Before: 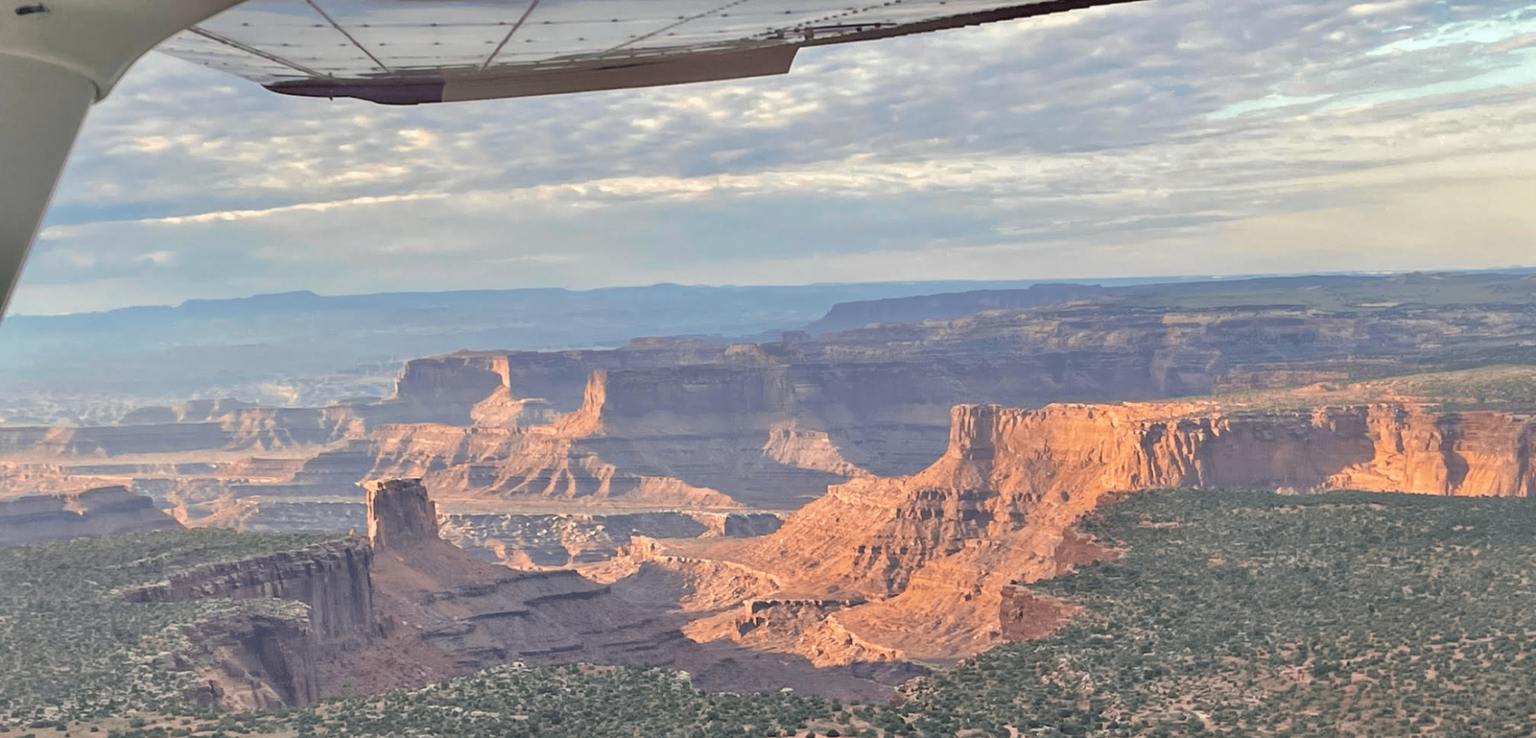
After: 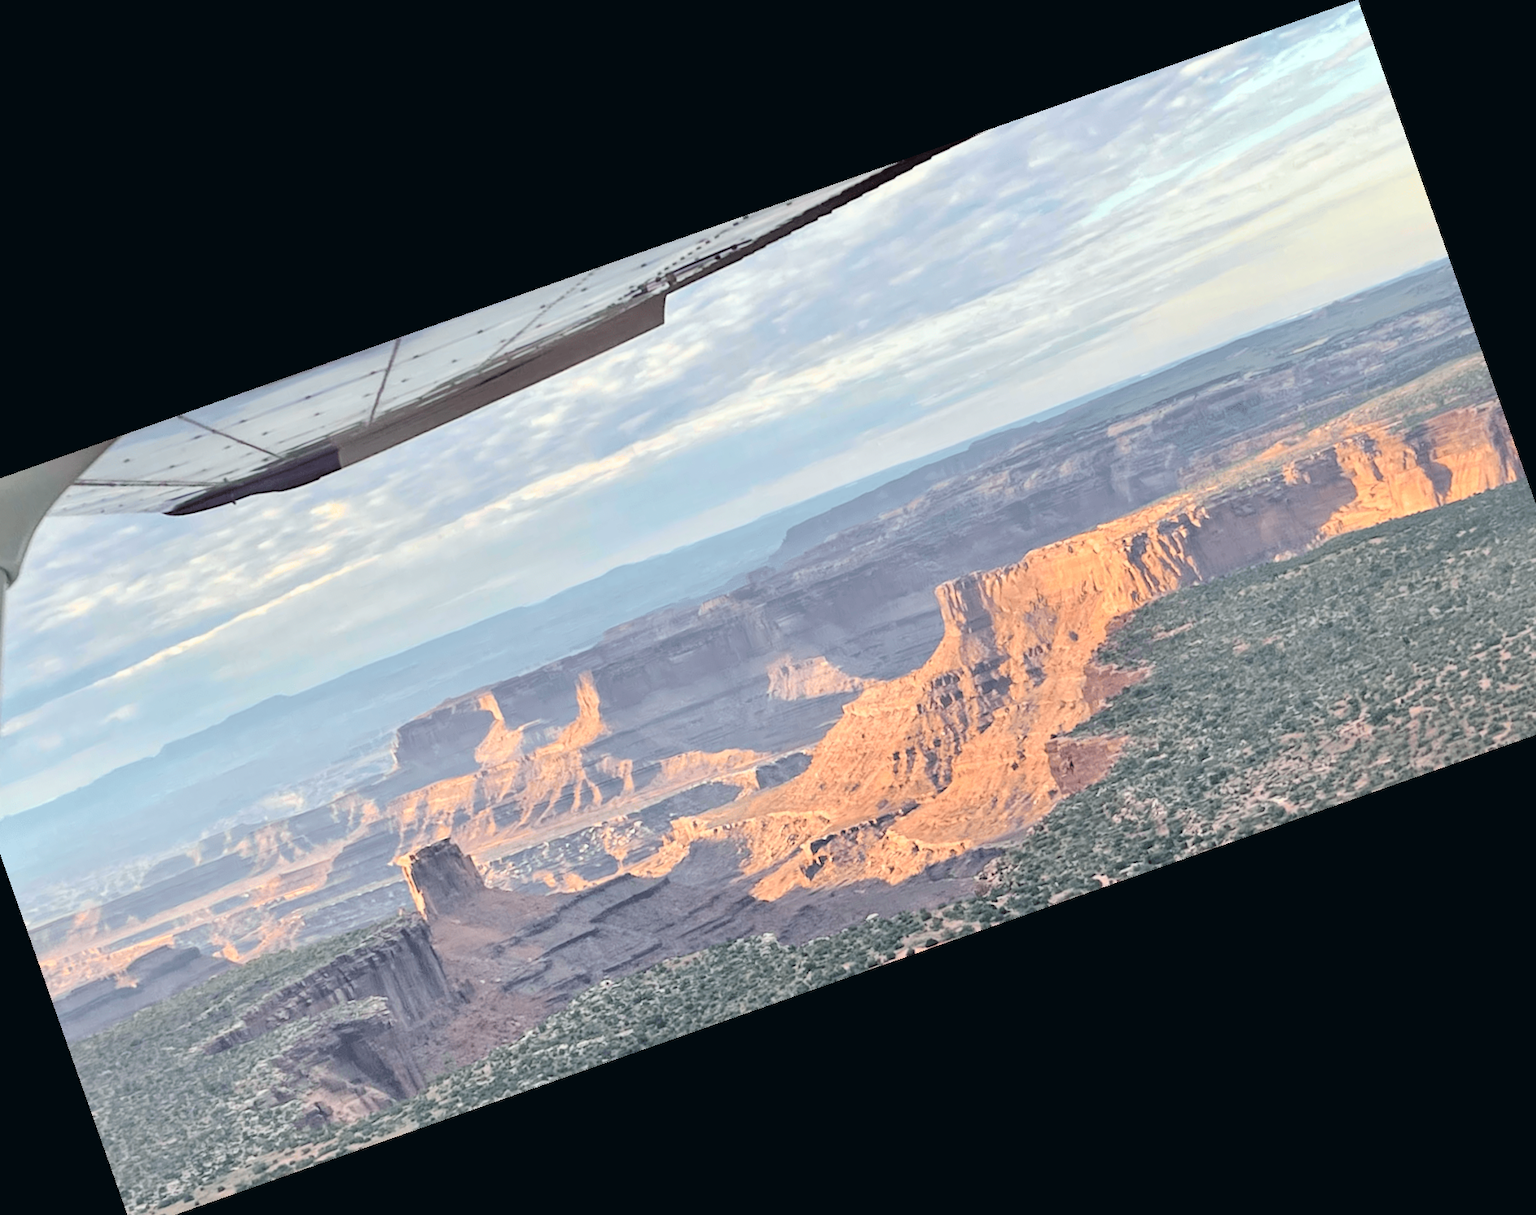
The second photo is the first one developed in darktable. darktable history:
tone curve: curves: ch0 [(0, 0.023) (0.087, 0.065) (0.184, 0.168) (0.45, 0.54) (0.57, 0.683) (0.722, 0.825) (0.877, 0.948) (1, 1)]; ch1 [(0, 0) (0.388, 0.369) (0.44, 0.44) (0.489, 0.481) (0.534, 0.528) (0.657, 0.655) (1, 1)]; ch2 [(0, 0) (0.353, 0.317) (0.408, 0.427) (0.472, 0.46) (0.5, 0.488) (0.537, 0.518) (0.576, 0.592) (0.625, 0.631) (1, 1)], color space Lab, independent channels, preserve colors none
crop and rotate: angle 19.43°, left 6.812%, right 4.125%, bottom 1.087%
